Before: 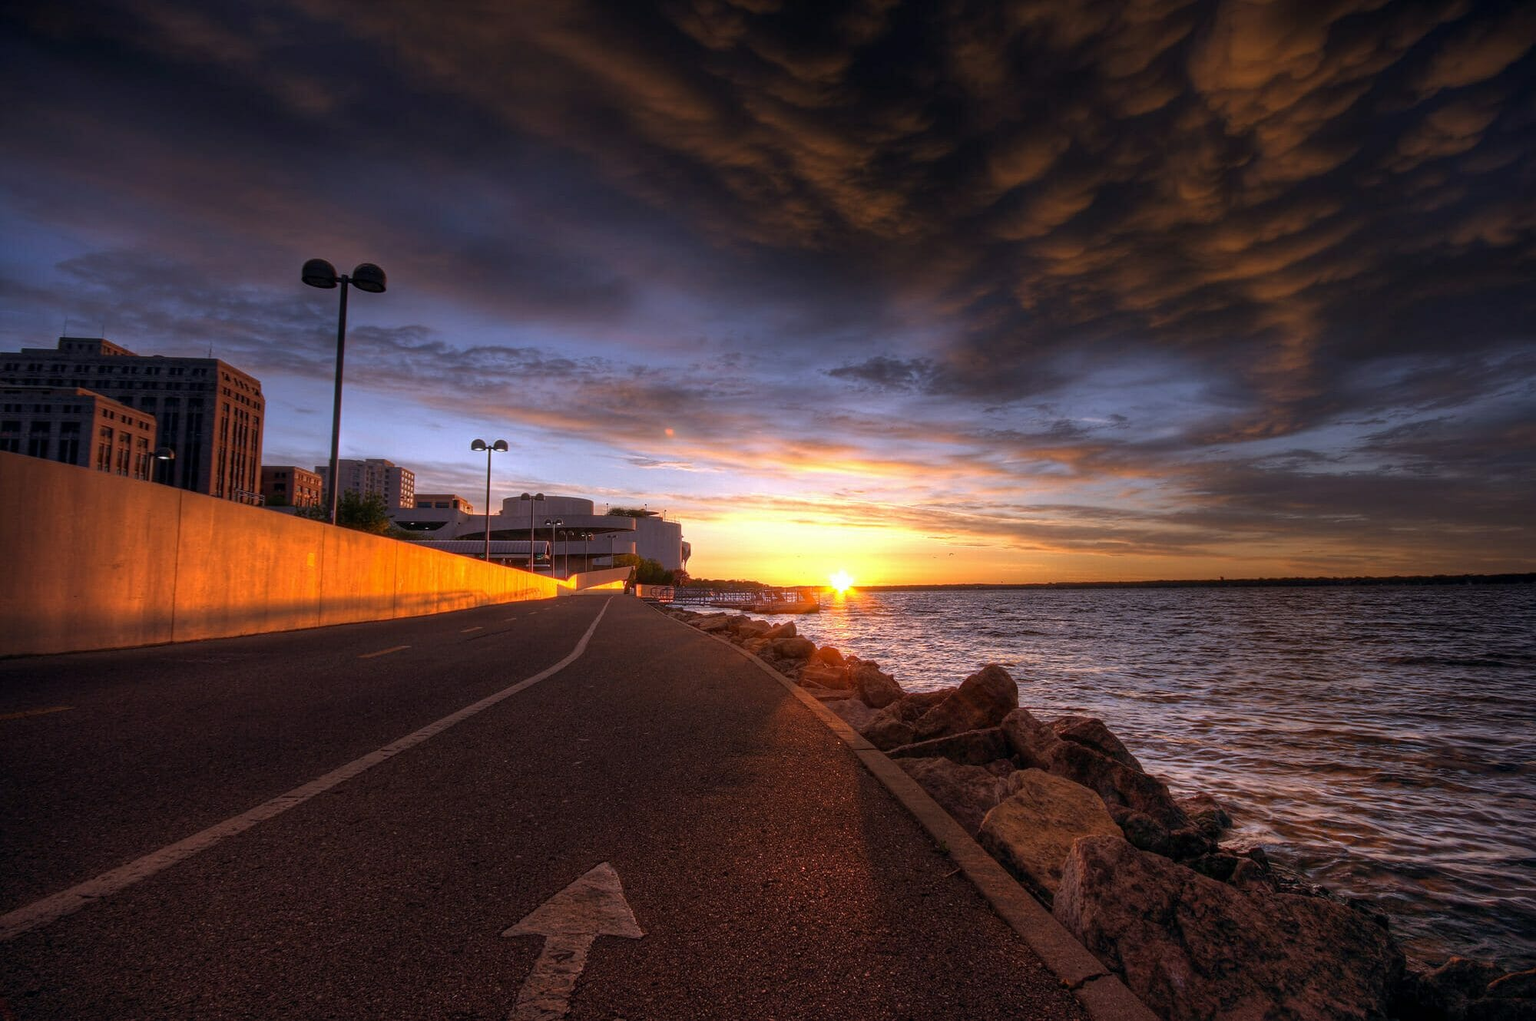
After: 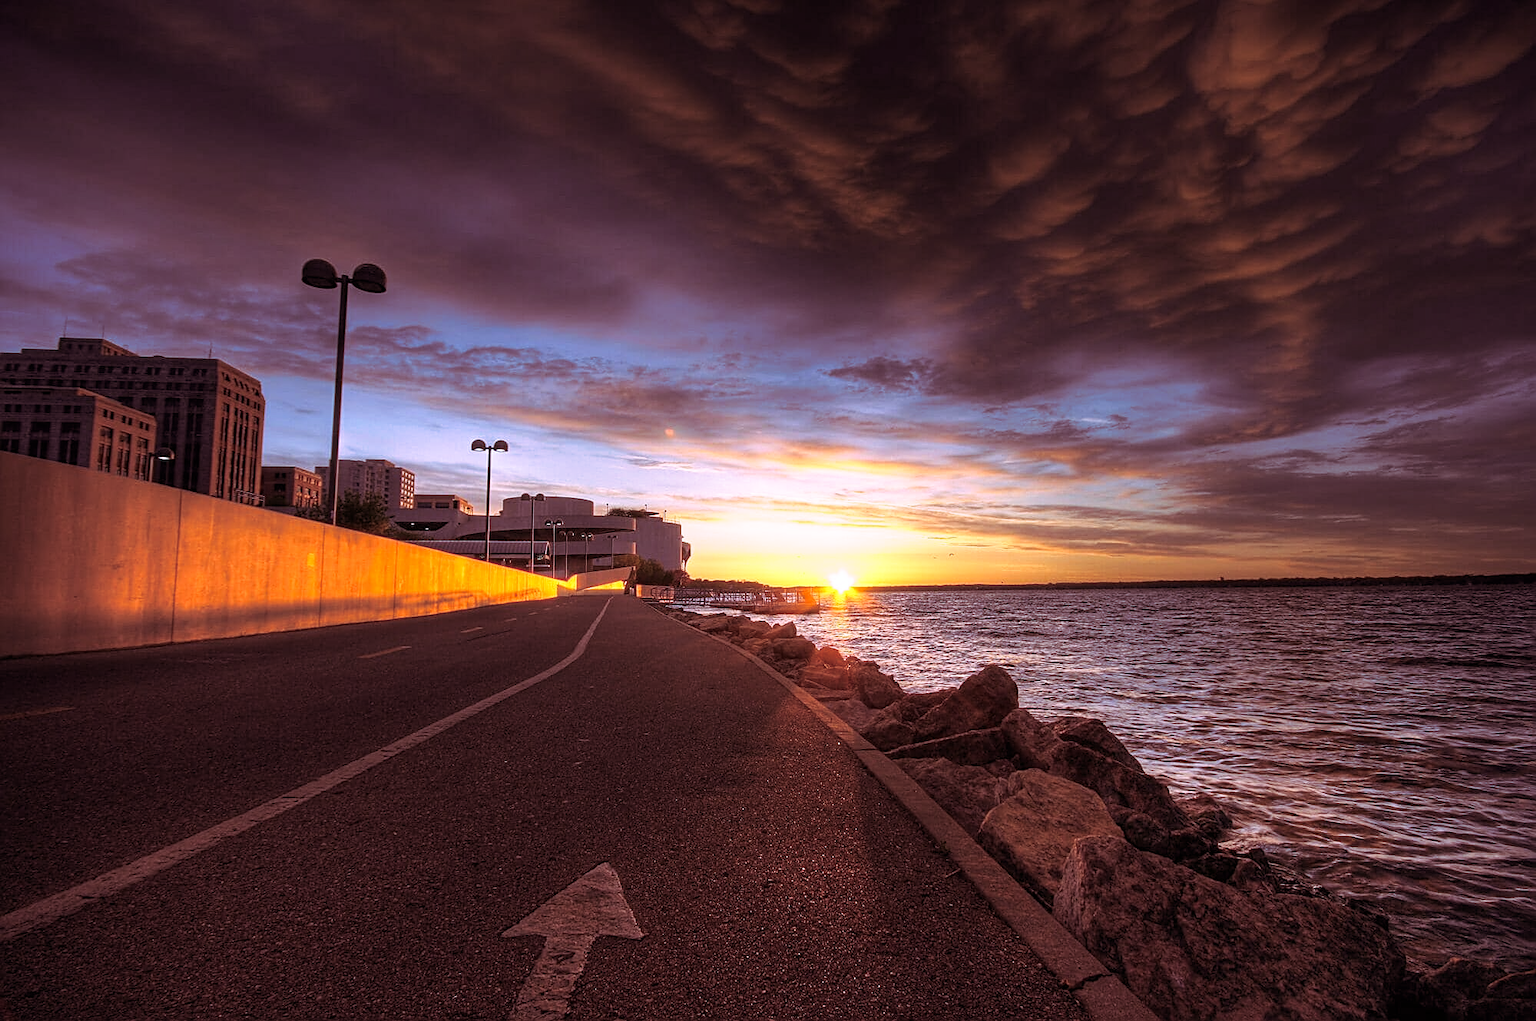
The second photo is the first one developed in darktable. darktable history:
split-toning: highlights › hue 298.8°, highlights › saturation 0.73, compress 41.76%
white balance: red 0.976, blue 1.04
sharpen: on, module defaults
base curve: curves: ch0 [(0, 0) (0.688, 0.865) (1, 1)], preserve colors none
